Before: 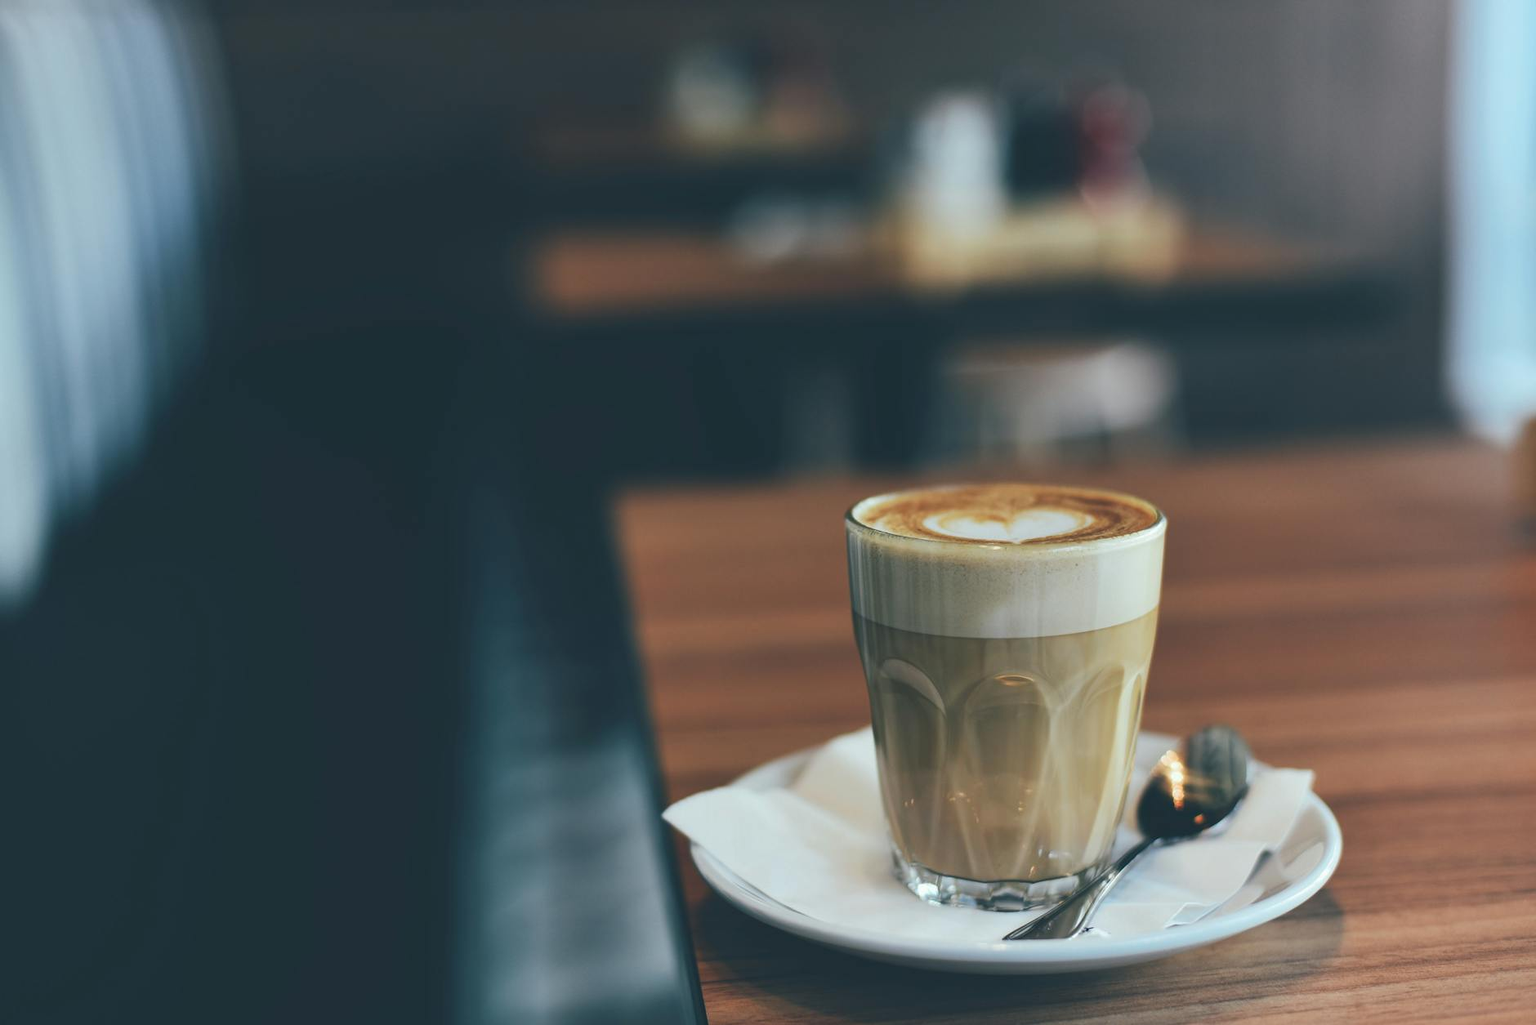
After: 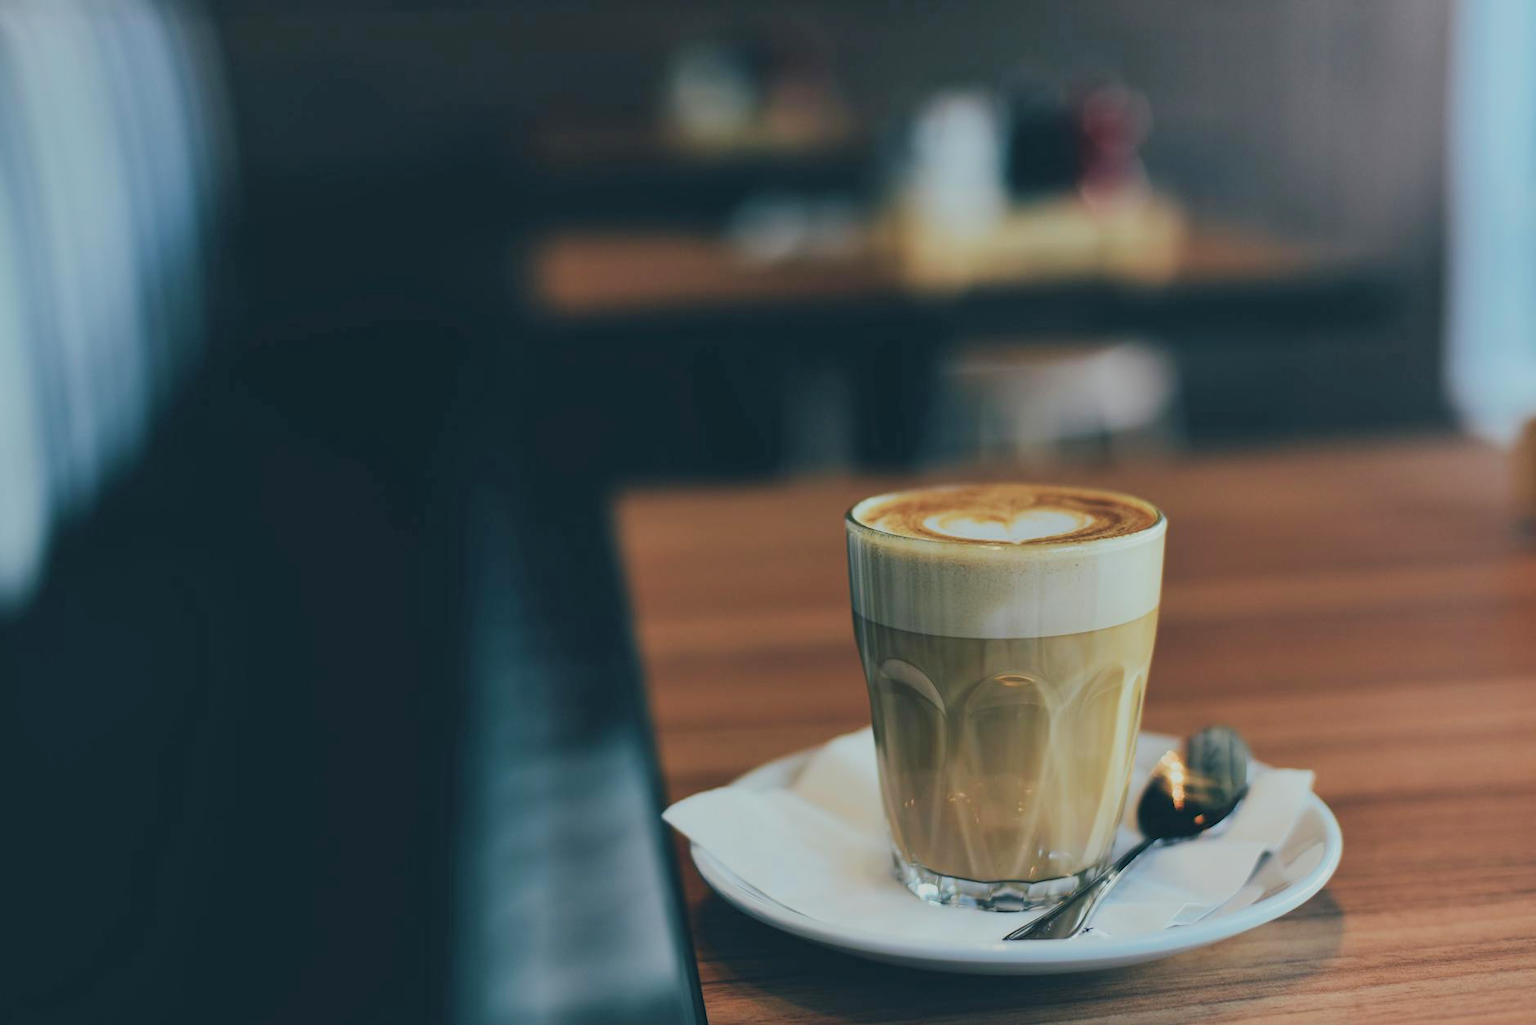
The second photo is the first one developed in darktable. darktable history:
filmic rgb: black relative exposure -7.65 EV, white relative exposure 4.56 EV, hardness 3.61, iterations of high-quality reconstruction 0
velvia: on, module defaults
